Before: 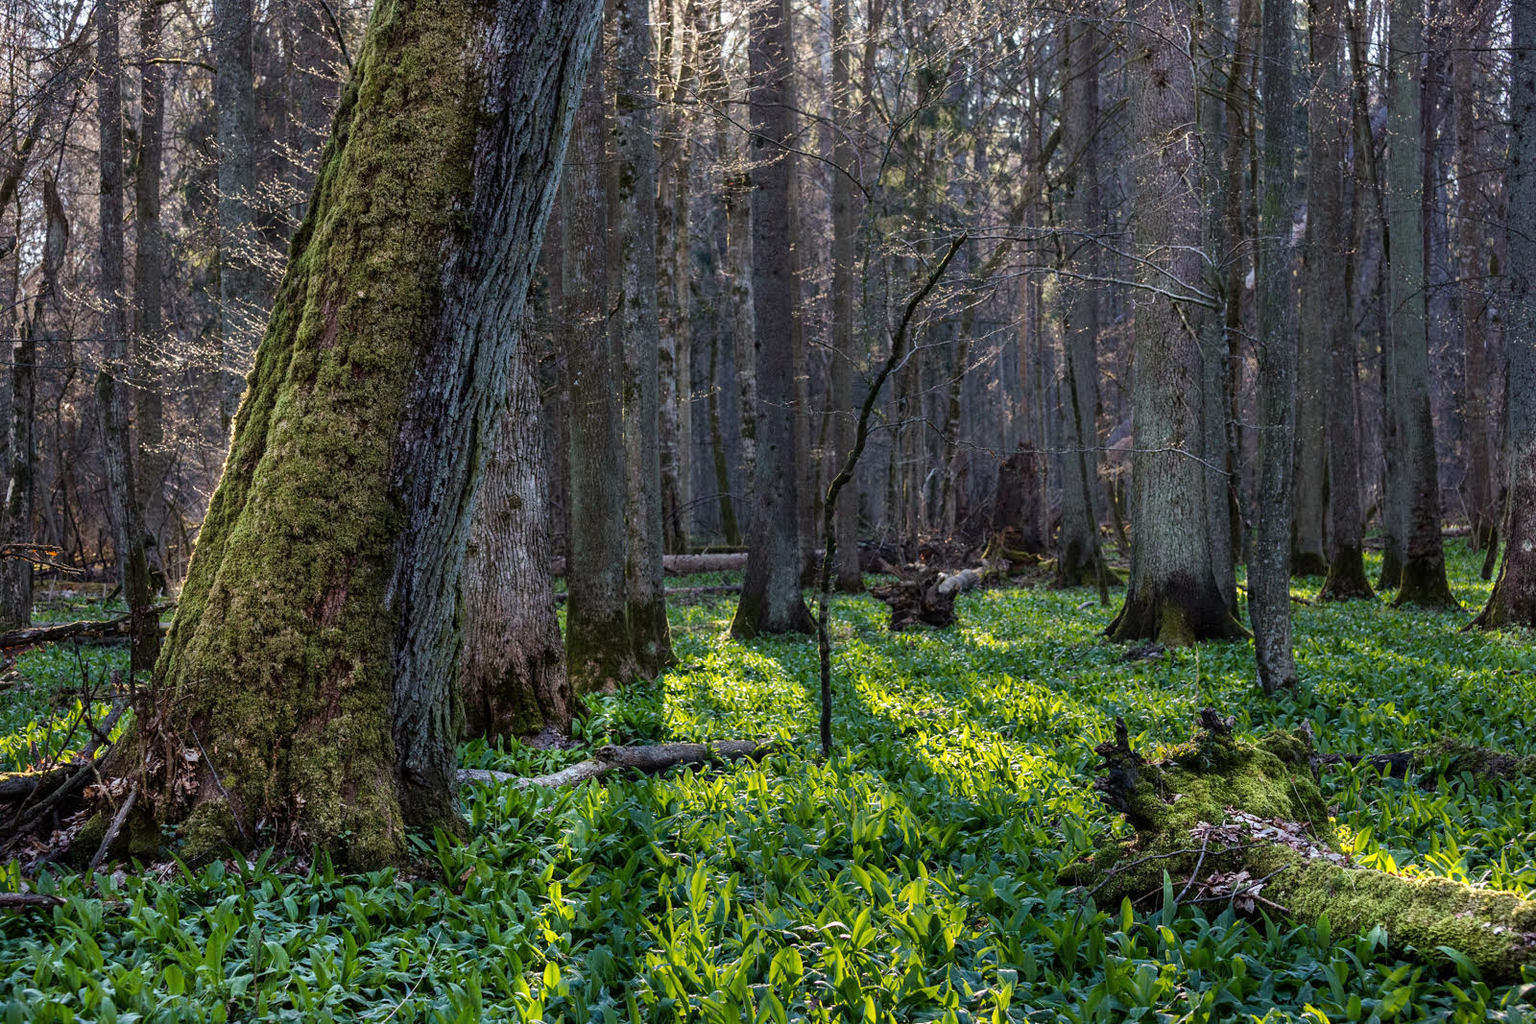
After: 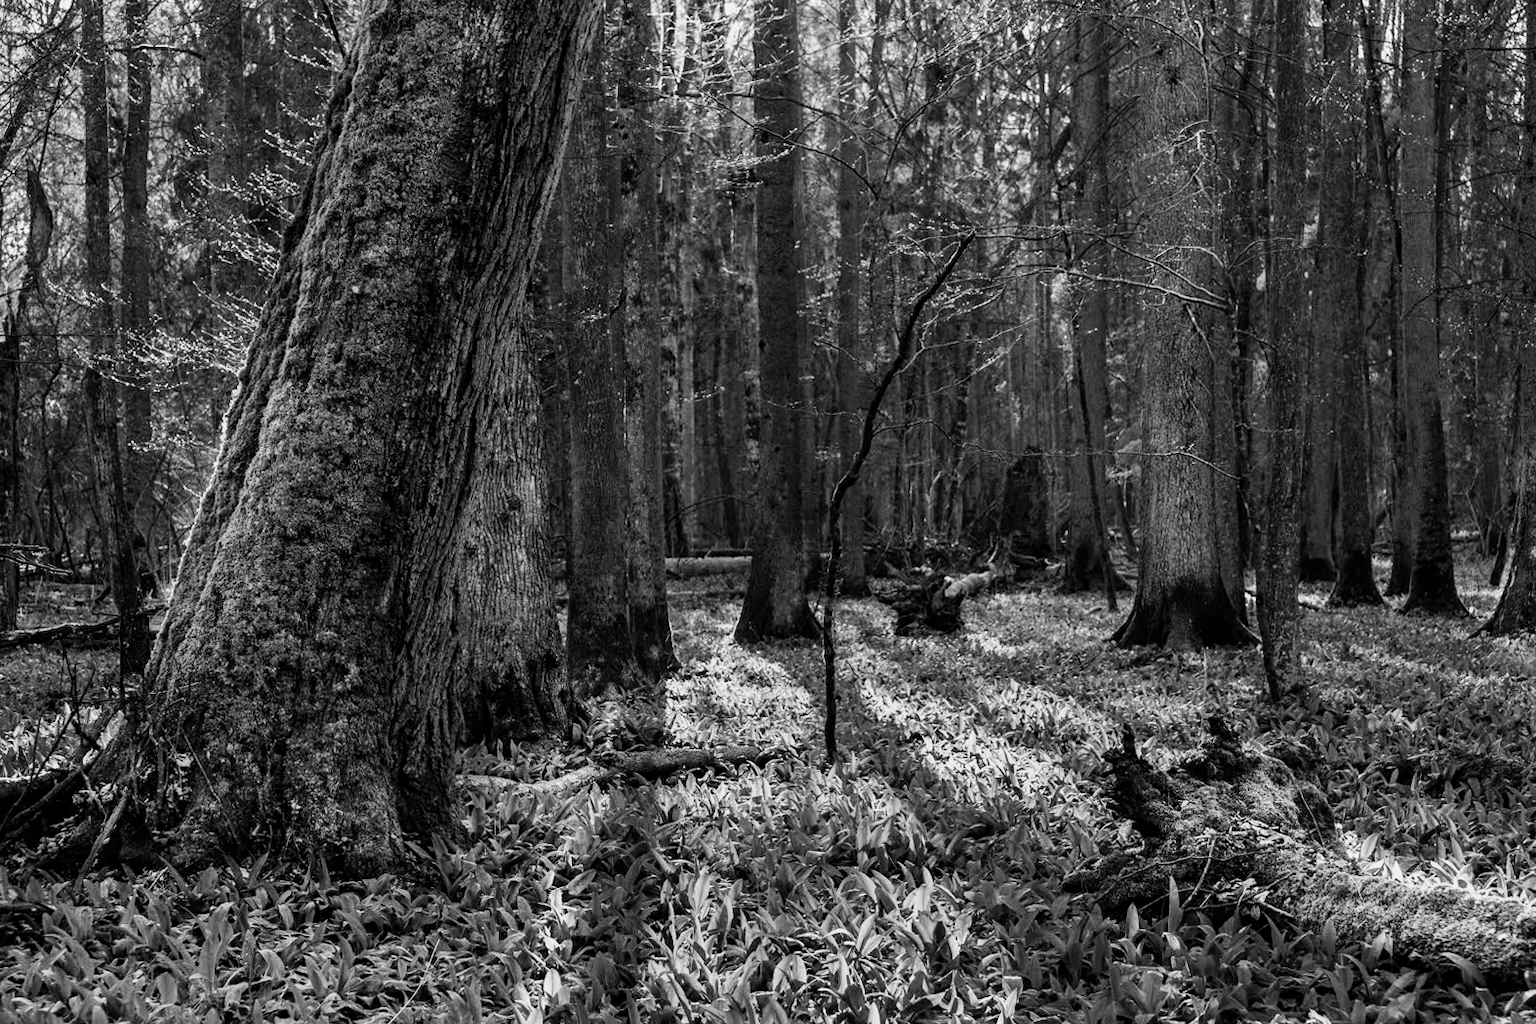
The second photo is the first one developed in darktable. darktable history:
rotate and perspective: rotation 0.174°, lens shift (vertical) 0.013, lens shift (horizontal) 0.019, shear 0.001, automatic cropping original format, crop left 0.007, crop right 0.991, crop top 0.016, crop bottom 0.997
color balance: output saturation 120%
crop and rotate: left 0.614%, top 0.179%, bottom 0.309%
filmic rgb: middle gray luminance 21.73%, black relative exposure -14 EV, white relative exposure 2.96 EV, threshold 6 EV, target black luminance 0%, hardness 8.81, latitude 59.69%, contrast 1.208, highlights saturation mix 5%, shadows ↔ highlights balance 41.6%, add noise in highlights 0, color science v3 (2019), use custom middle-gray values true, iterations of high-quality reconstruction 0, contrast in highlights soft, enable highlight reconstruction true
contrast brightness saturation: contrast 0.2, brightness 0.16, saturation 0.22
monochrome: on, module defaults
white balance: red 1.08, blue 0.791
